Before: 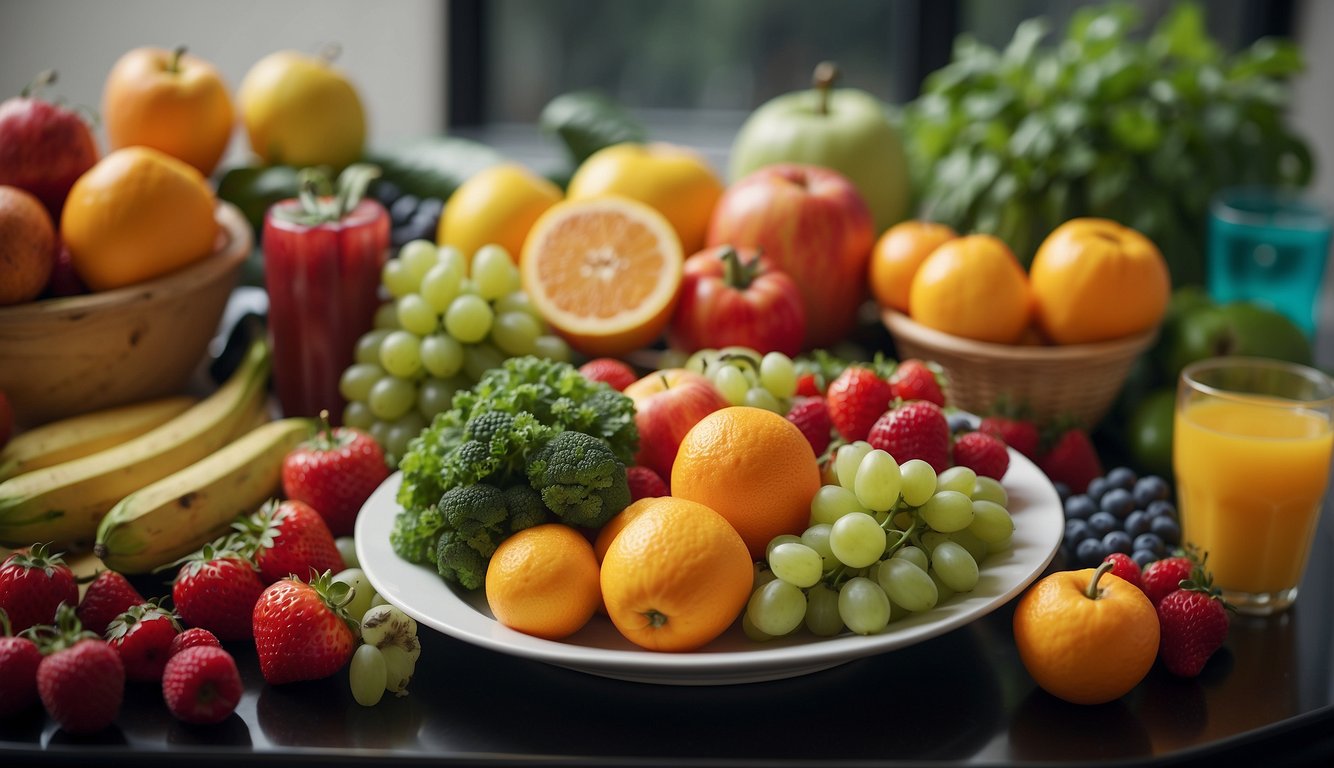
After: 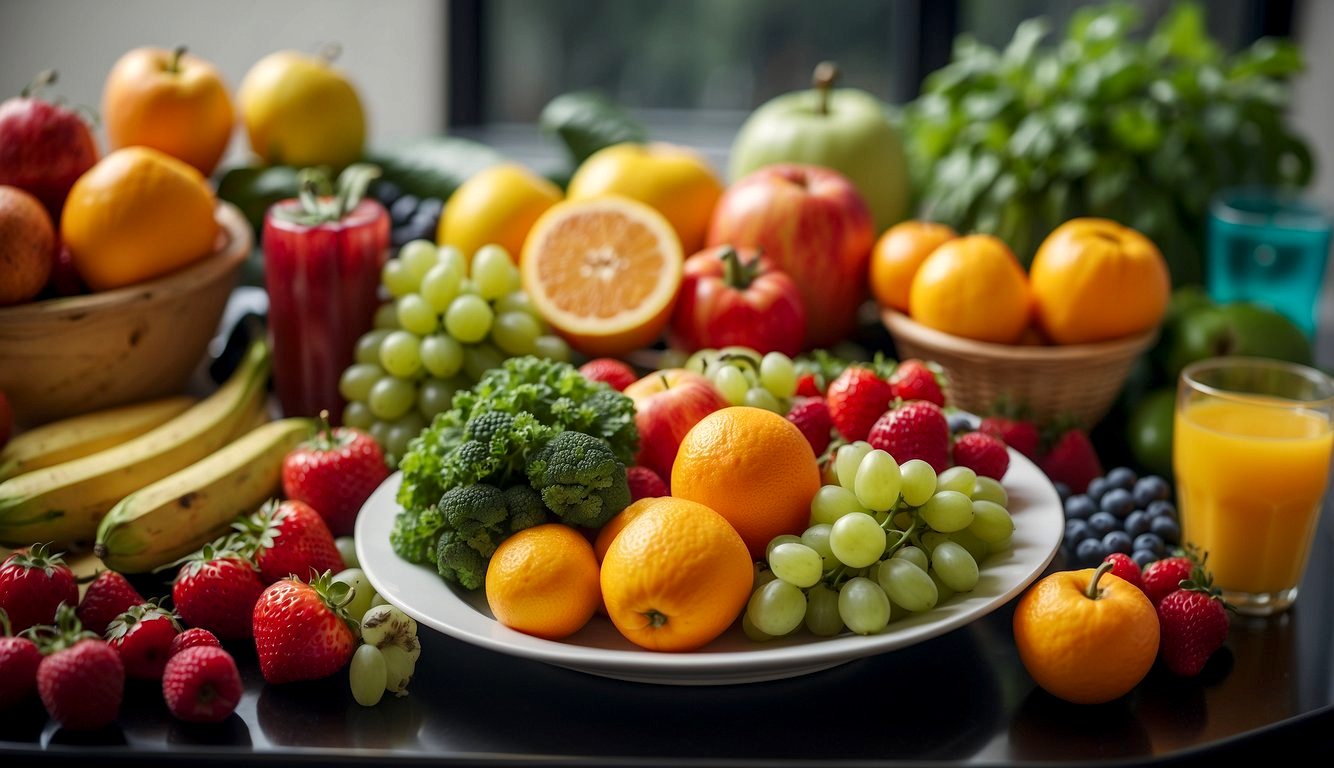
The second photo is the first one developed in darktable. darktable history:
contrast brightness saturation: saturation 0.13
local contrast: detail 130%
